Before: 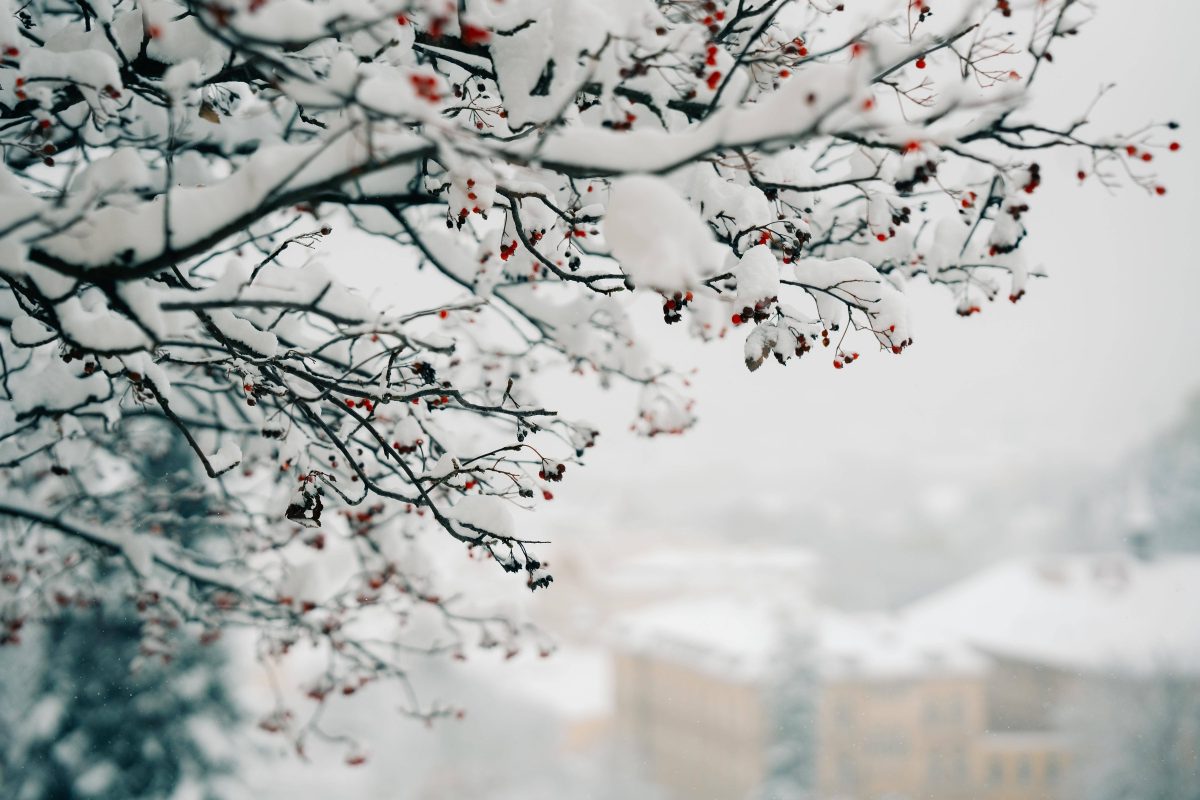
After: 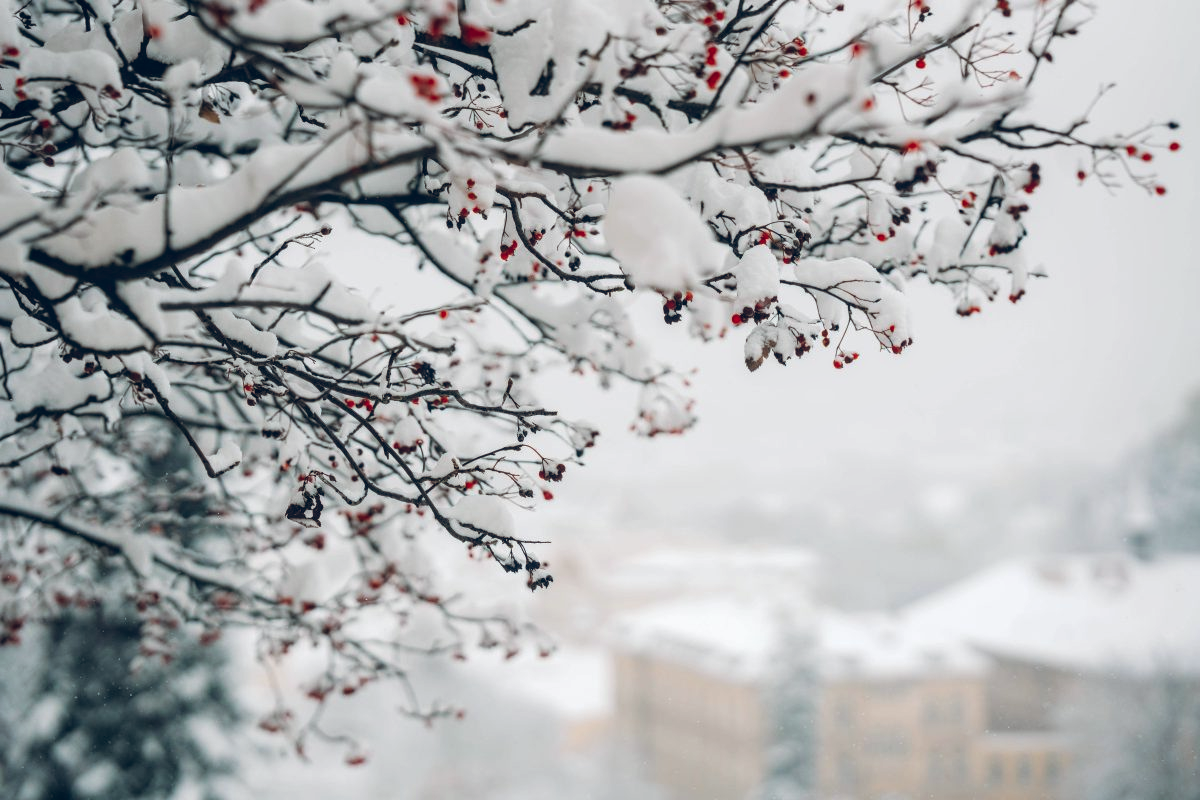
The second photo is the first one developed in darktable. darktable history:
color balance rgb: shadows lift › chroma 9.92%, shadows lift › hue 45.12°, power › luminance 3.26%, power › hue 231.93°, global offset › luminance 0.4%, global offset › chroma 0.21%, global offset › hue 255.02°
local contrast: on, module defaults
